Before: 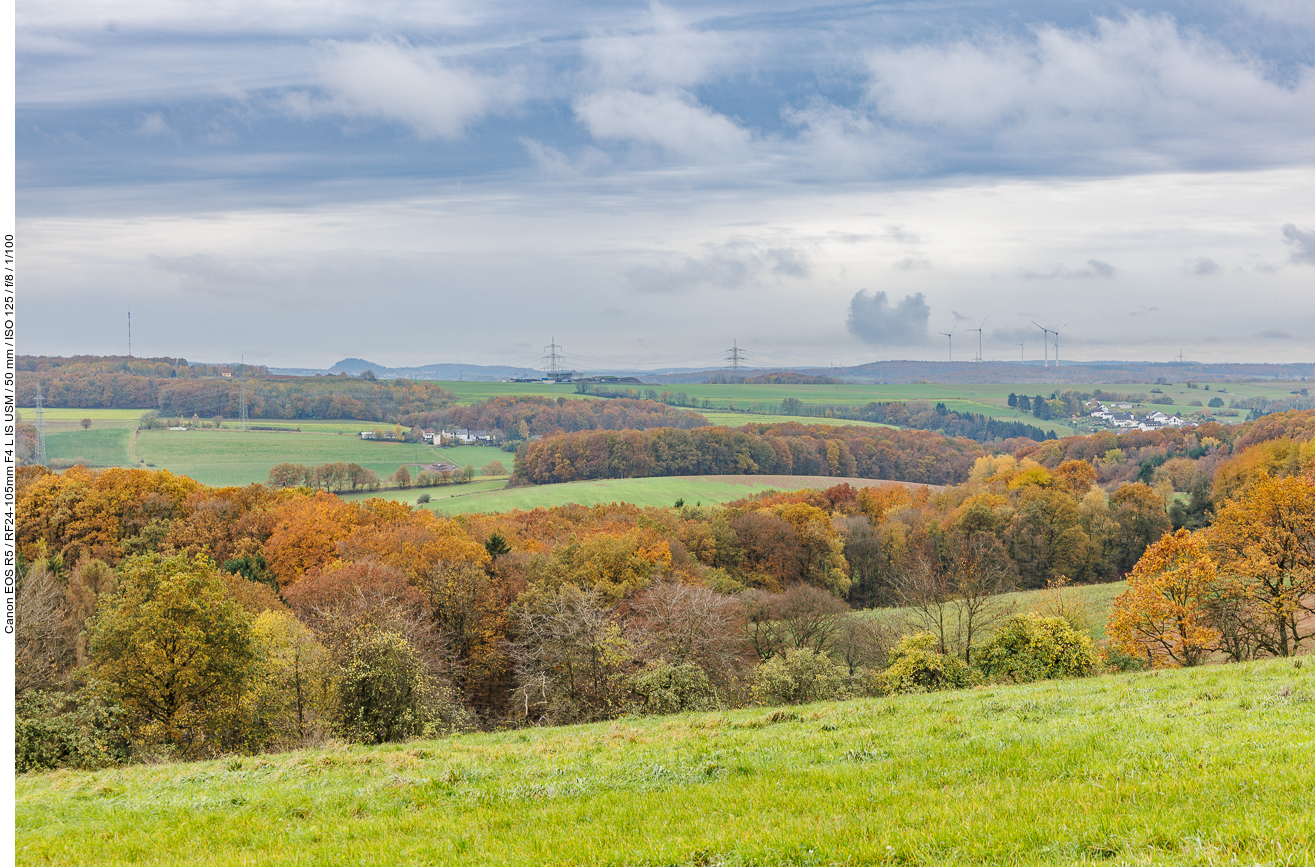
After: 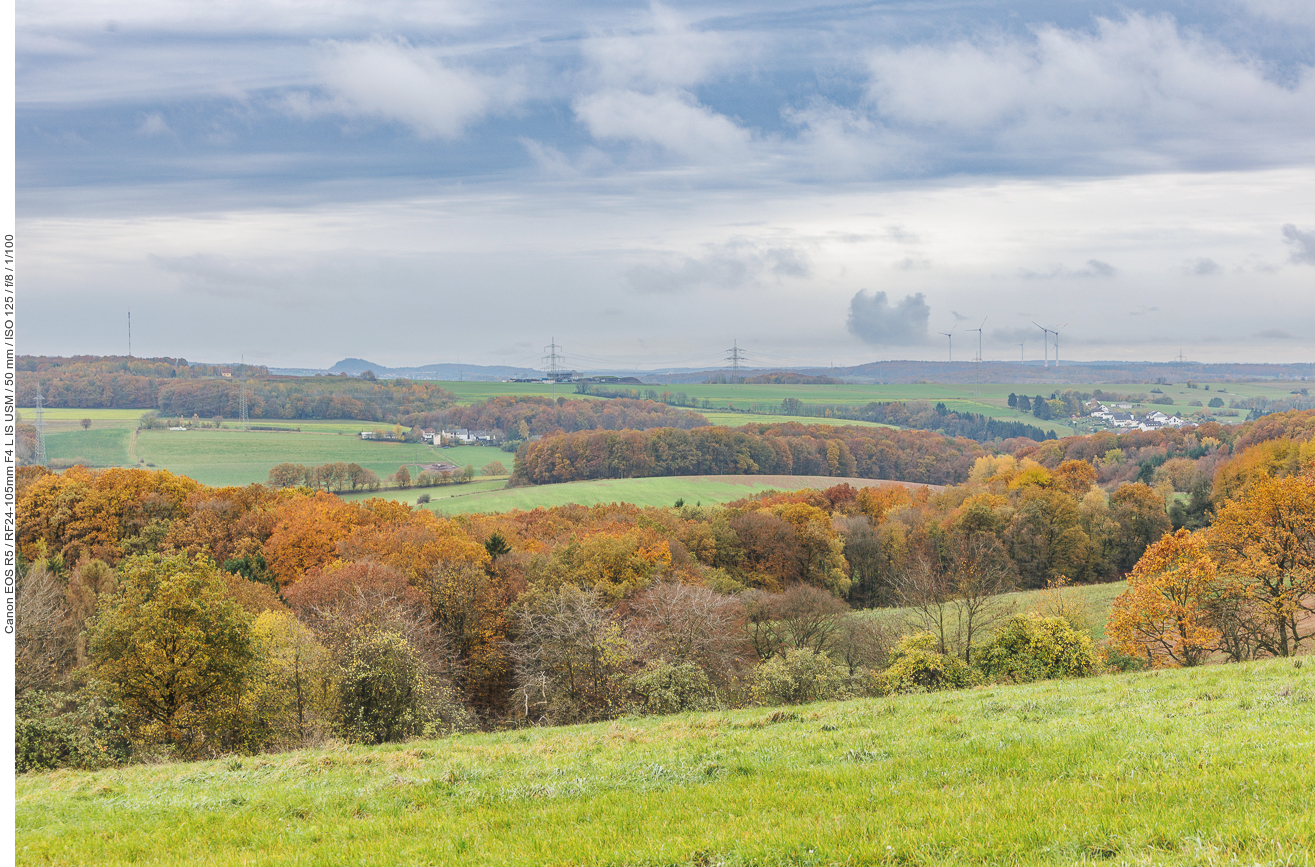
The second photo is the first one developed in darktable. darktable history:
haze removal: strength -0.1, adaptive false
